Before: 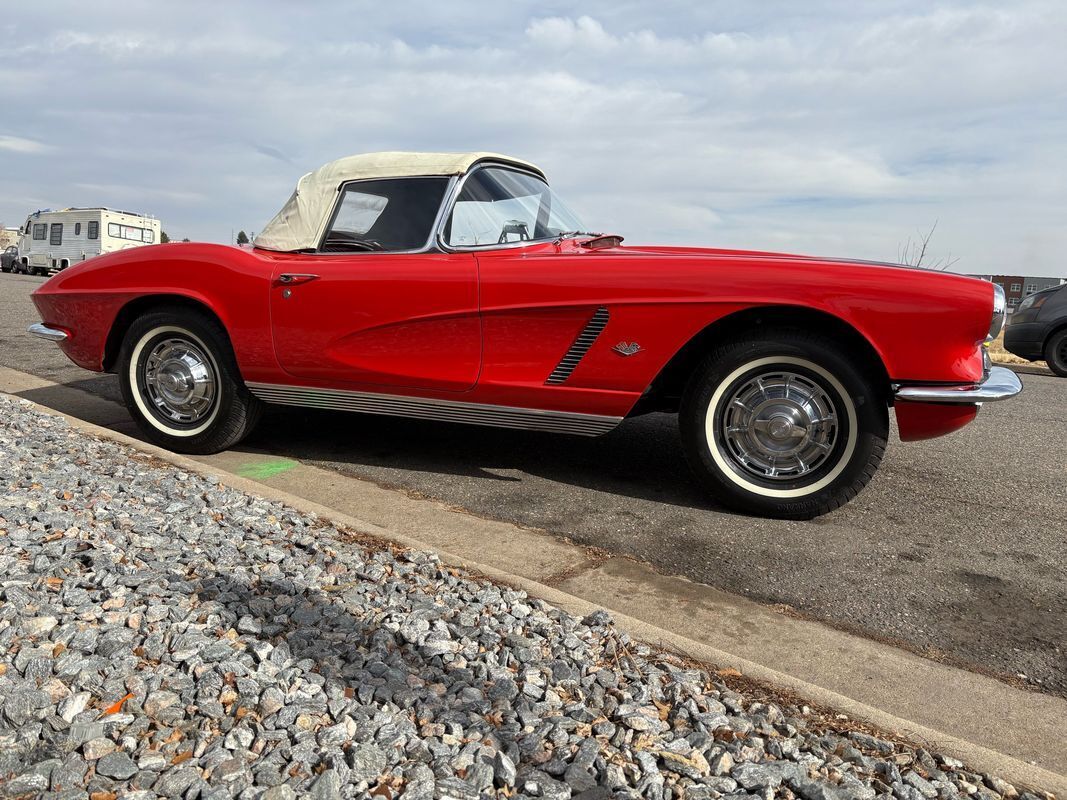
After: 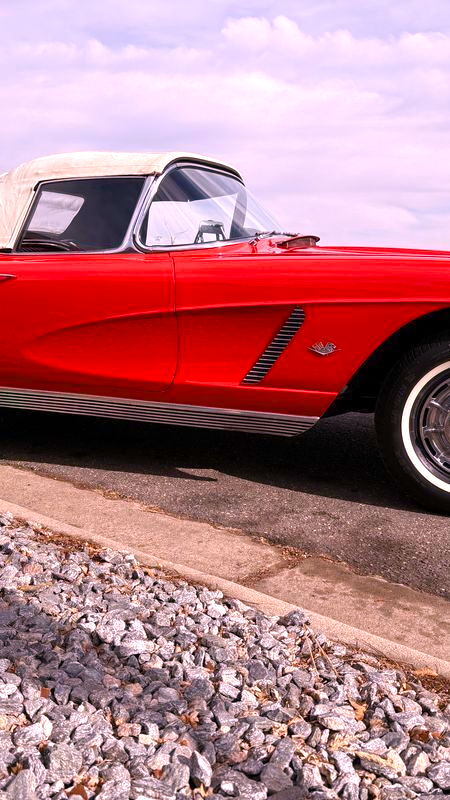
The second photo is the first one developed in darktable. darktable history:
color balance rgb: linear chroma grading › shadows 32%, linear chroma grading › global chroma -2%, linear chroma grading › mid-tones 4%, perceptual saturation grading › global saturation -2%, perceptual saturation grading › highlights -8%, perceptual saturation grading › mid-tones 8%, perceptual saturation grading › shadows 4%, perceptual brilliance grading › highlights 8%, perceptual brilliance grading › mid-tones 4%, perceptual brilliance grading › shadows 2%, global vibrance 16%, saturation formula JzAzBz (2021)
white balance: red 1.188, blue 1.11
crop: left 28.583%, right 29.231%
